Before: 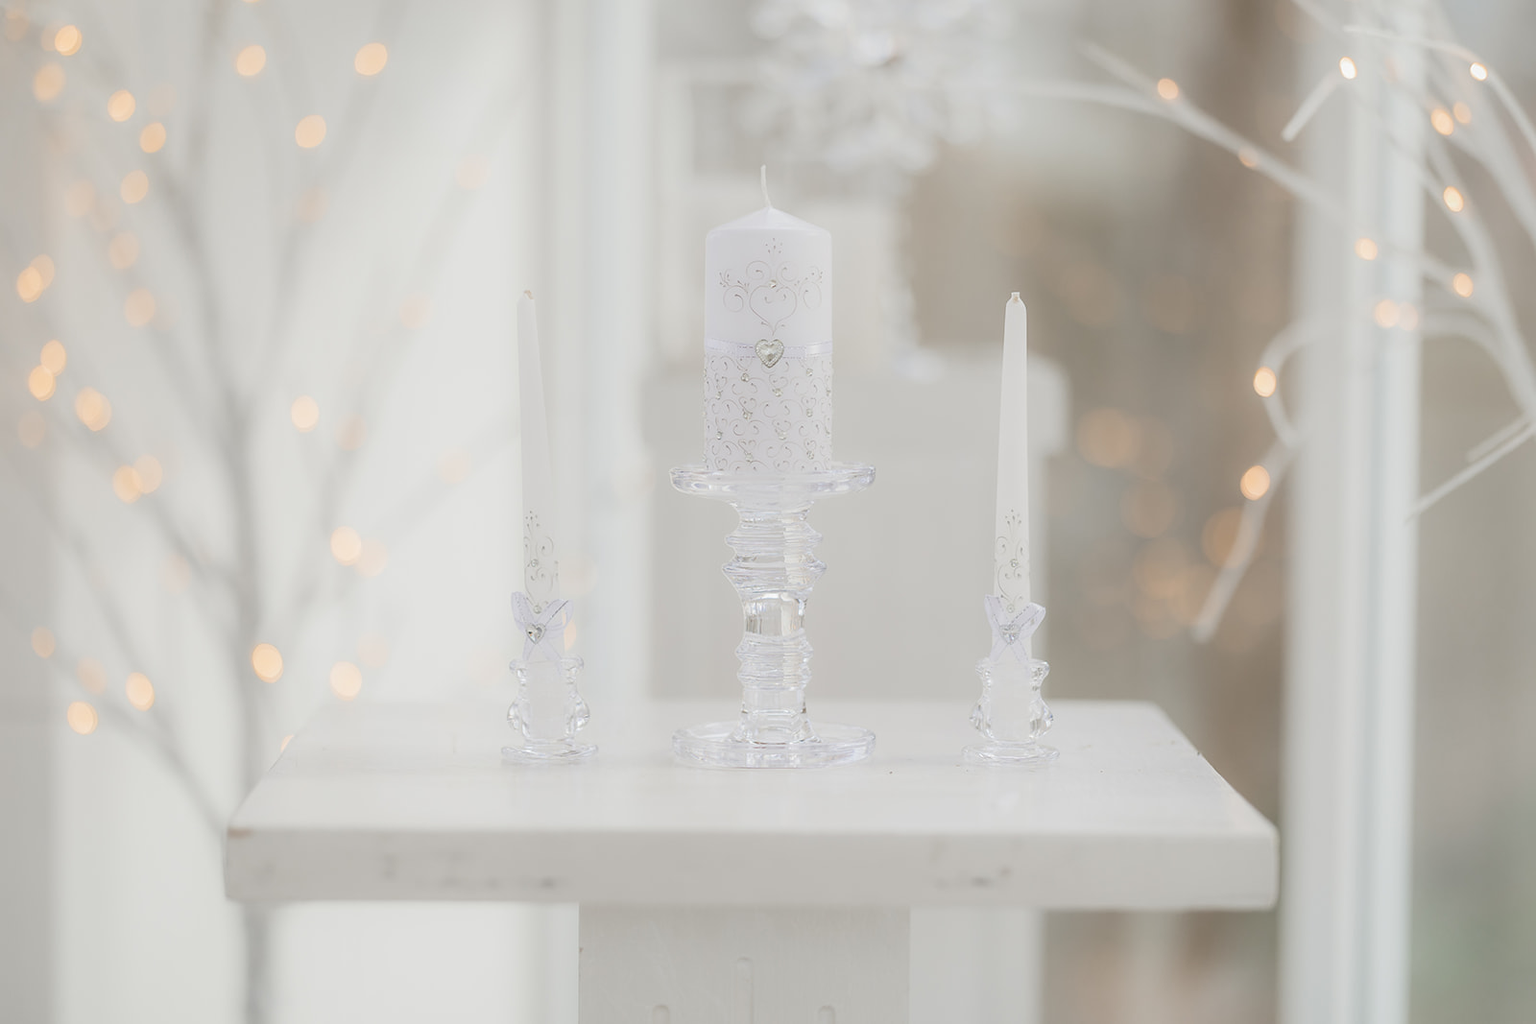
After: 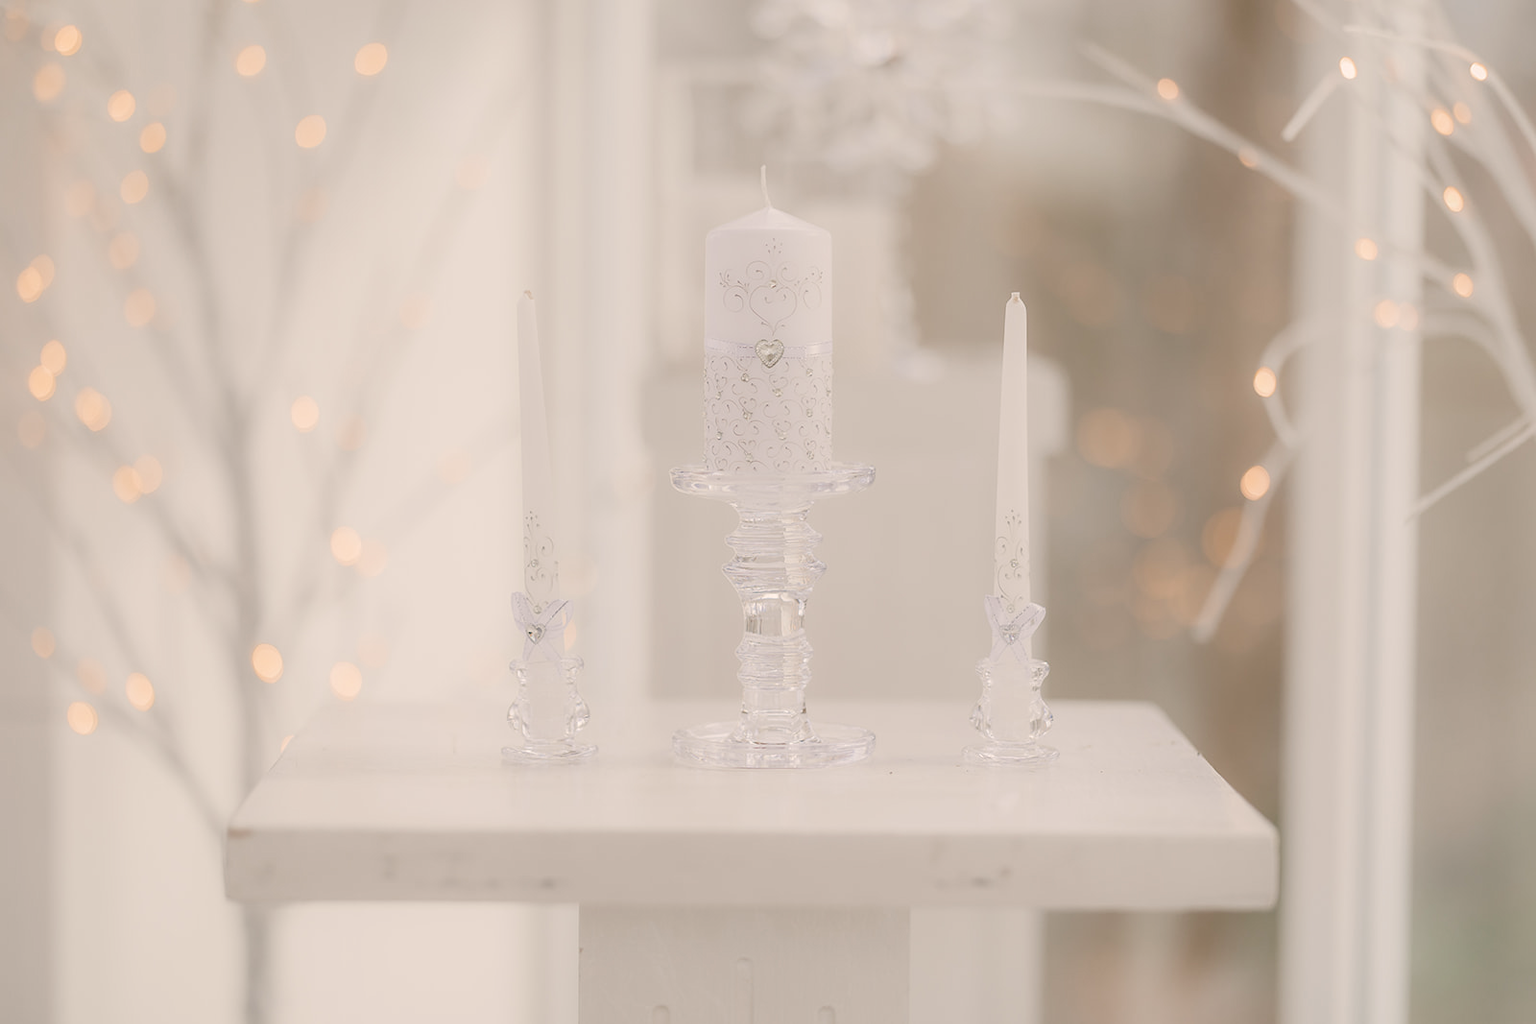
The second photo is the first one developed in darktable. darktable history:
color balance rgb: highlights gain › chroma 3.258%, highlights gain › hue 57.39°, linear chroma grading › mid-tones 7.301%, perceptual saturation grading › global saturation 25.811%, perceptual saturation grading › highlights -50.101%, perceptual saturation grading › shadows 30.214%, perceptual brilliance grading › global brilliance 2.602%, perceptual brilliance grading › highlights -3.456%, perceptual brilliance grading › shadows 3.85%, global vibrance 10.008%
